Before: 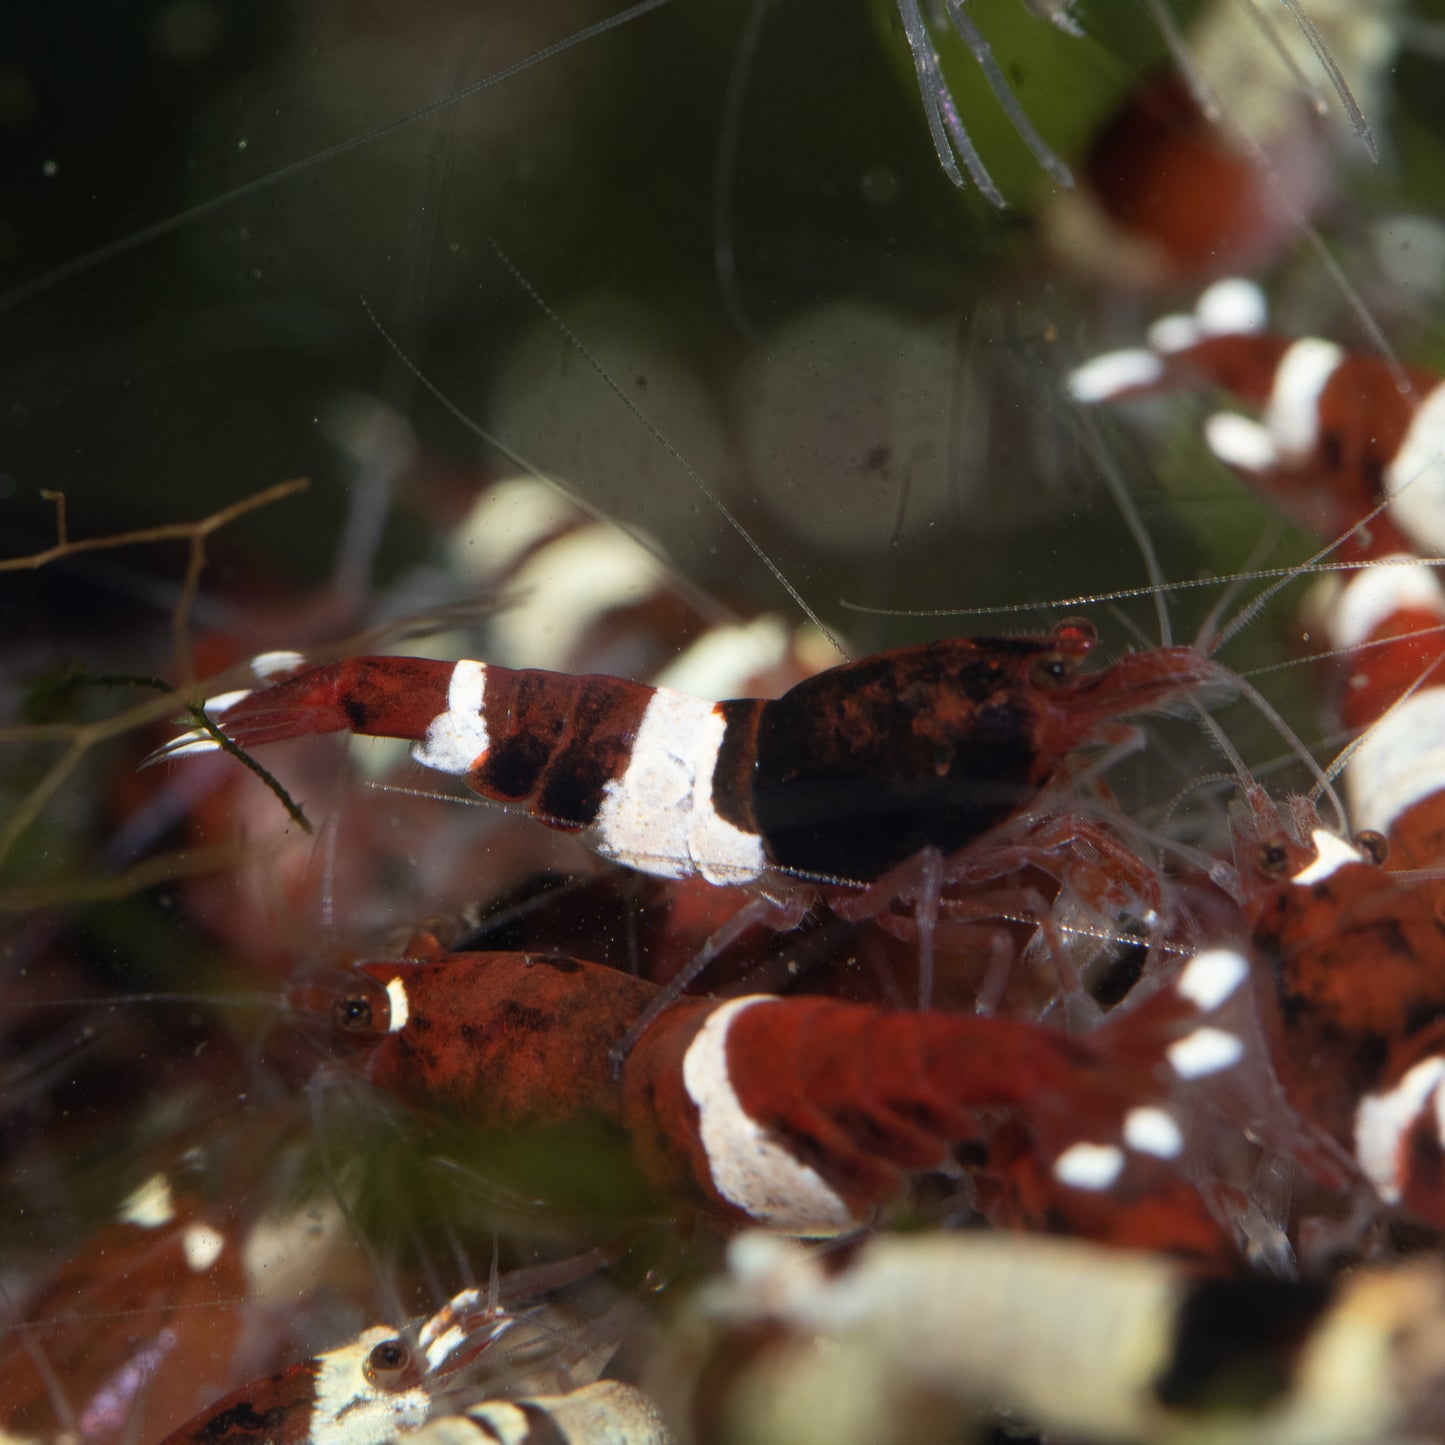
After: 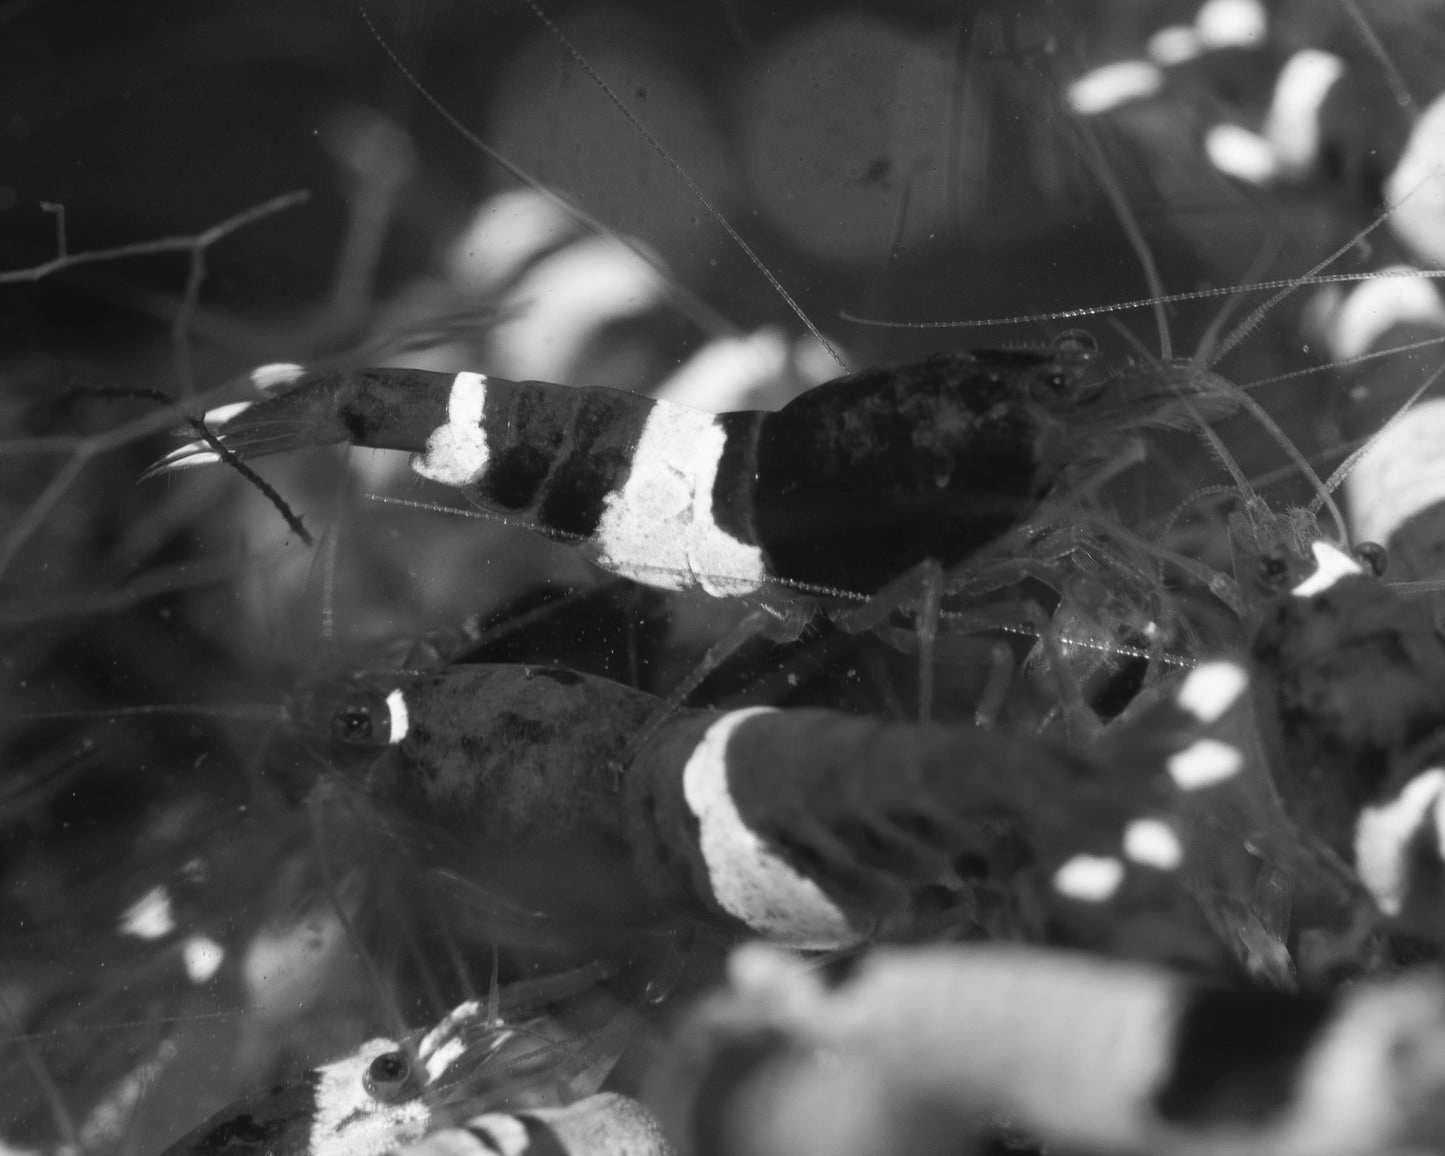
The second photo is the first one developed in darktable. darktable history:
crop and rotate: top 19.998%
color balance: lift [1.003, 0.993, 1.001, 1.007], gamma [1.018, 1.072, 0.959, 0.928], gain [0.974, 0.873, 1.031, 1.127]
monochrome: on, module defaults
